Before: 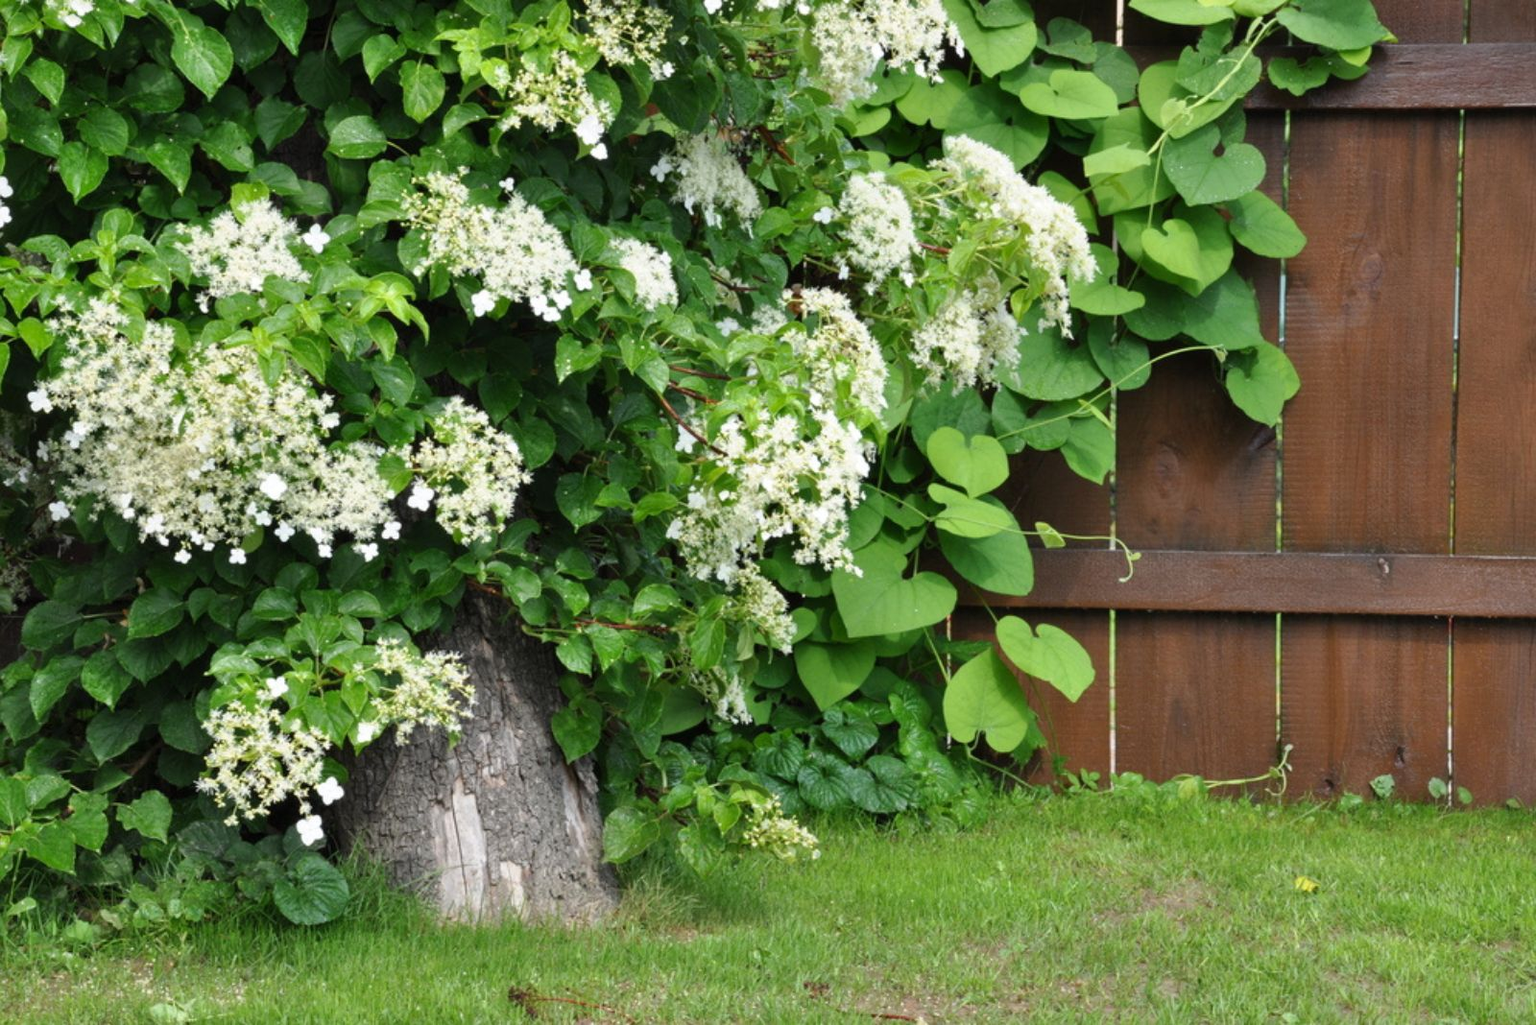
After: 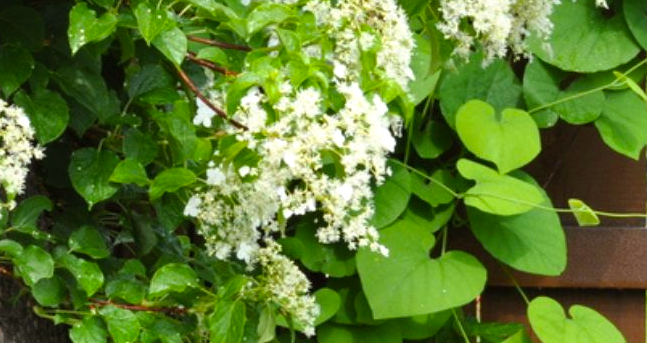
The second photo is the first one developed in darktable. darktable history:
color balance rgb: shadows lift › chroma 0.707%, shadows lift › hue 110.02°, power › chroma 0.684%, power › hue 60°, linear chroma grading › global chroma 14.739%, perceptual saturation grading › global saturation 0.116%, global vibrance 14.65%
exposure: exposure 0.127 EV, compensate highlight preservation false
crop: left 31.909%, top 32.363%, right 27.591%, bottom 35.476%
